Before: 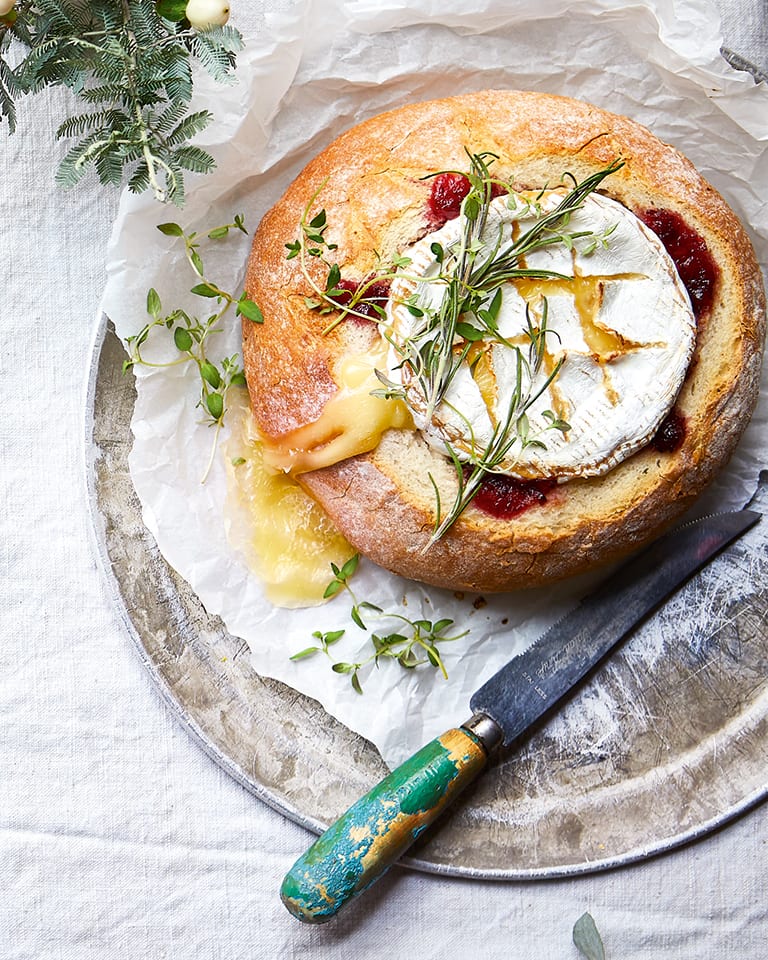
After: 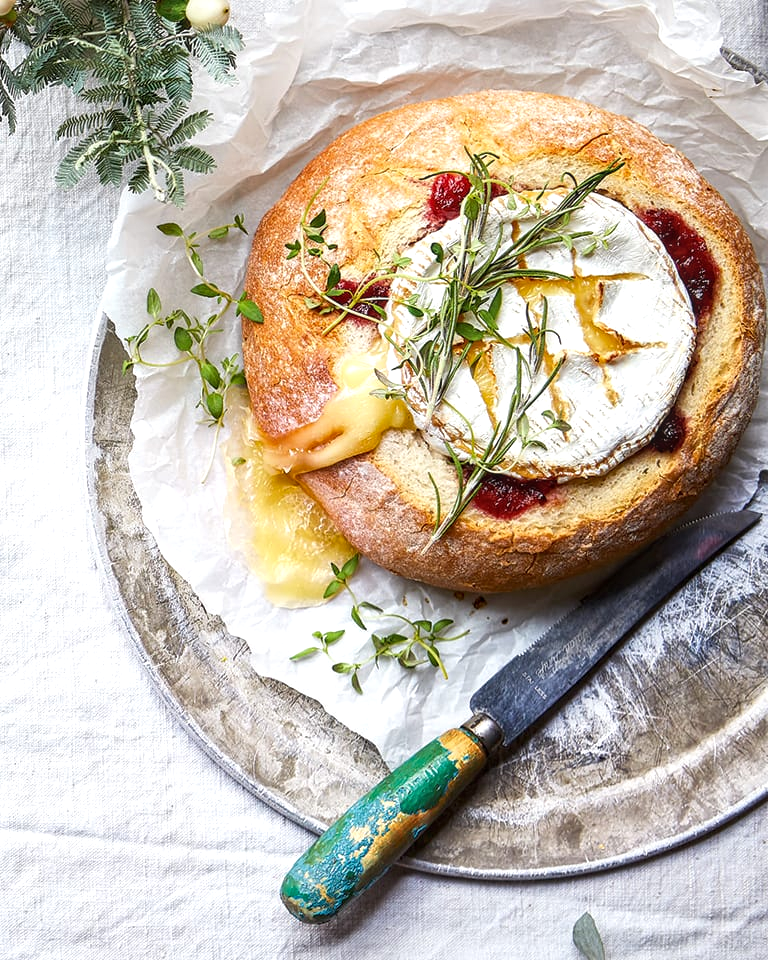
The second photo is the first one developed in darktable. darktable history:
local contrast: on, module defaults
exposure: exposure 0.162 EV, compensate highlight preservation false
